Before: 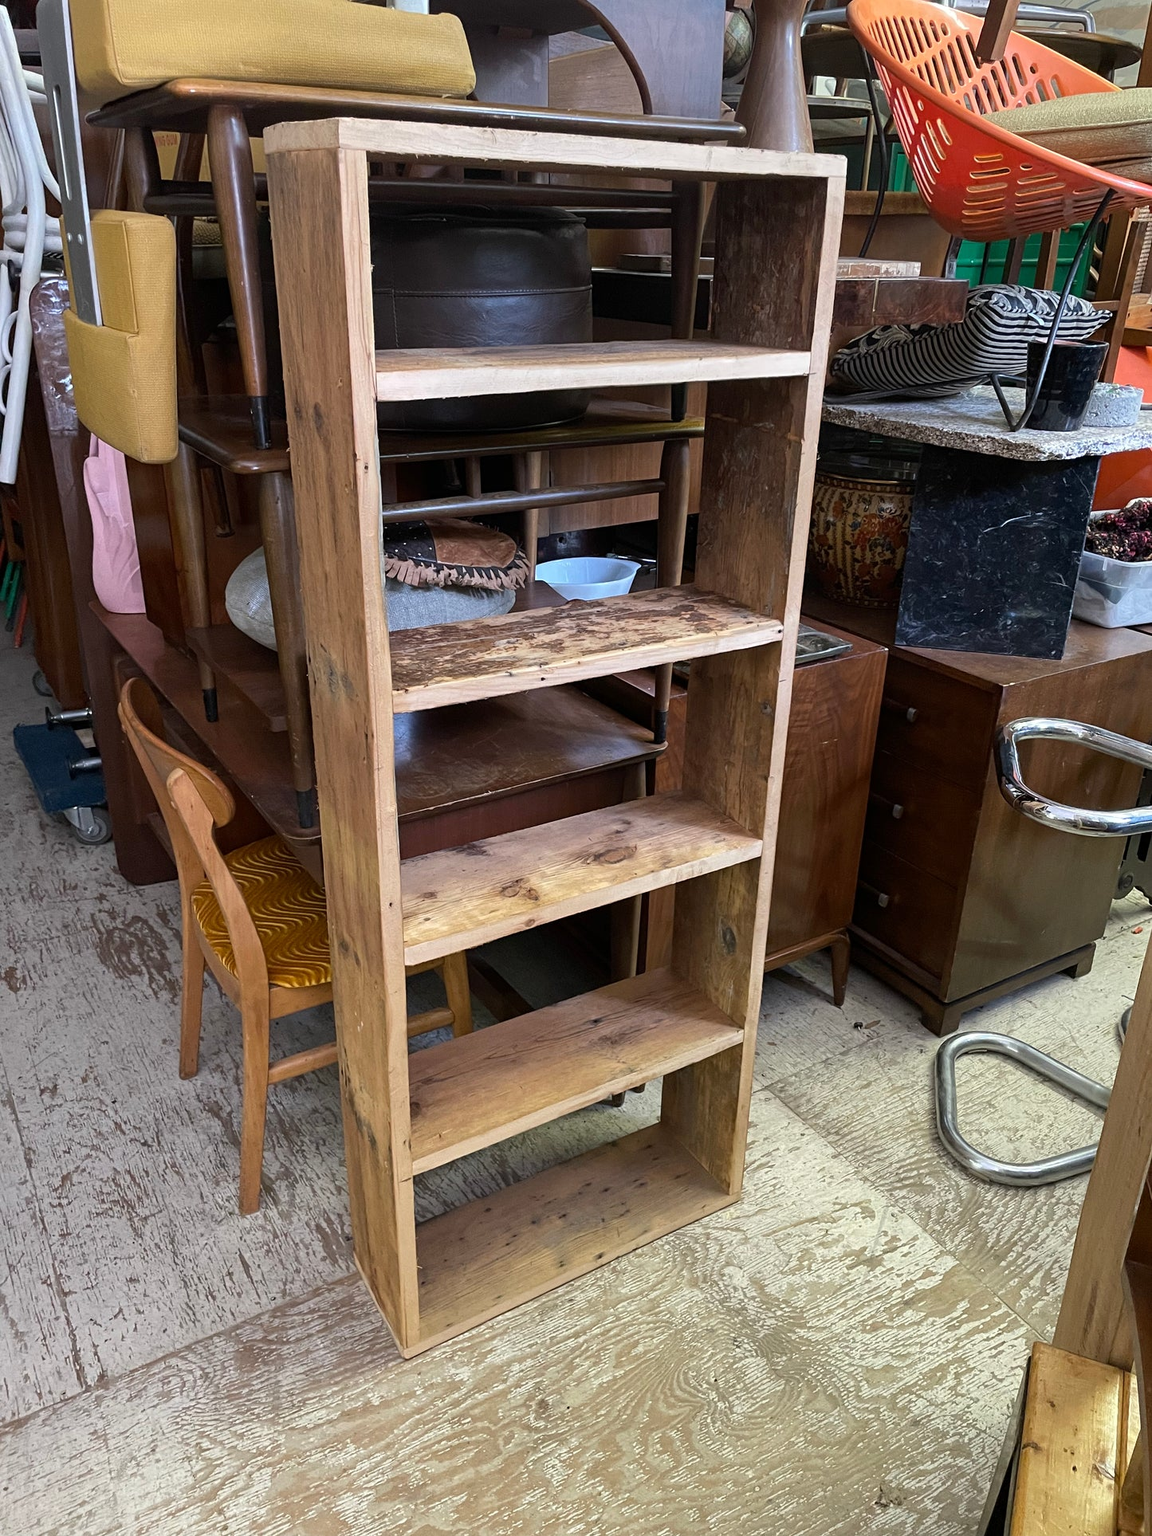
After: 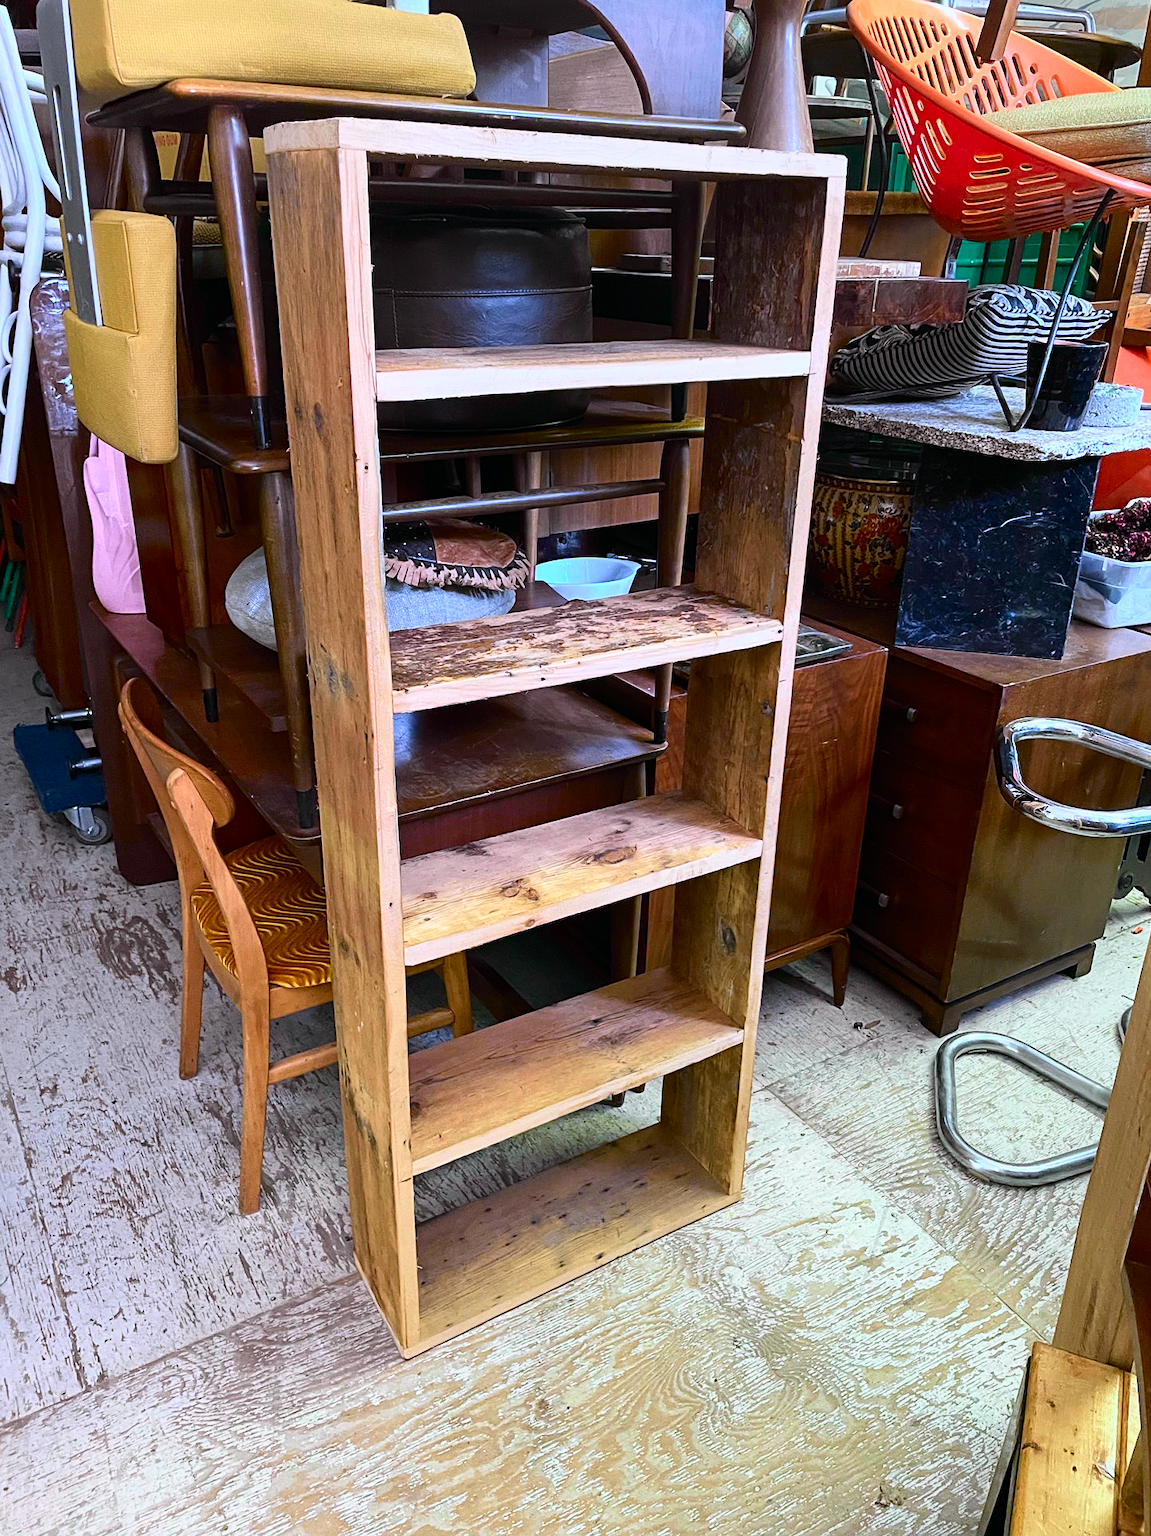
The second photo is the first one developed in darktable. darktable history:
tone curve: curves: ch0 [(0, 0.003) (0.044, 0.032) (0.12, 0.089) (0.19, 0.164) (0.269, 0.269) (0.473, 0.533) (0.595, 0.695) (0.718, 0.823) (0.855, 0.931) (1, 0.982)]; ch1 [(0, 0) (0.243, 0.245) (0.427, 0.387) (0.493, 0.481) (0.501, 0.5) (0.521, 0.528) (0.554, 0.586) (0.607, 0.655) (0.671, 0.735) (0.796, 0.85) (1, 1)]; ch2 [(0, 0) (0.249, 0.216) (0.357, 0.317) (0.448, 0.432) (0.478, 0.492) (0.498, 0.499) (0.517, 0.519) (0.537, 0.57) (0.569, 0.623) (0.61, 0.663) (0.706, 0.75) (0.808, 0.809) (0.991, 0.968)], color space Lab, independent channels, preserve colors none
sharpen: amount 0.2
white balance: red 0.967, blue 1.119, emerald 0.756
